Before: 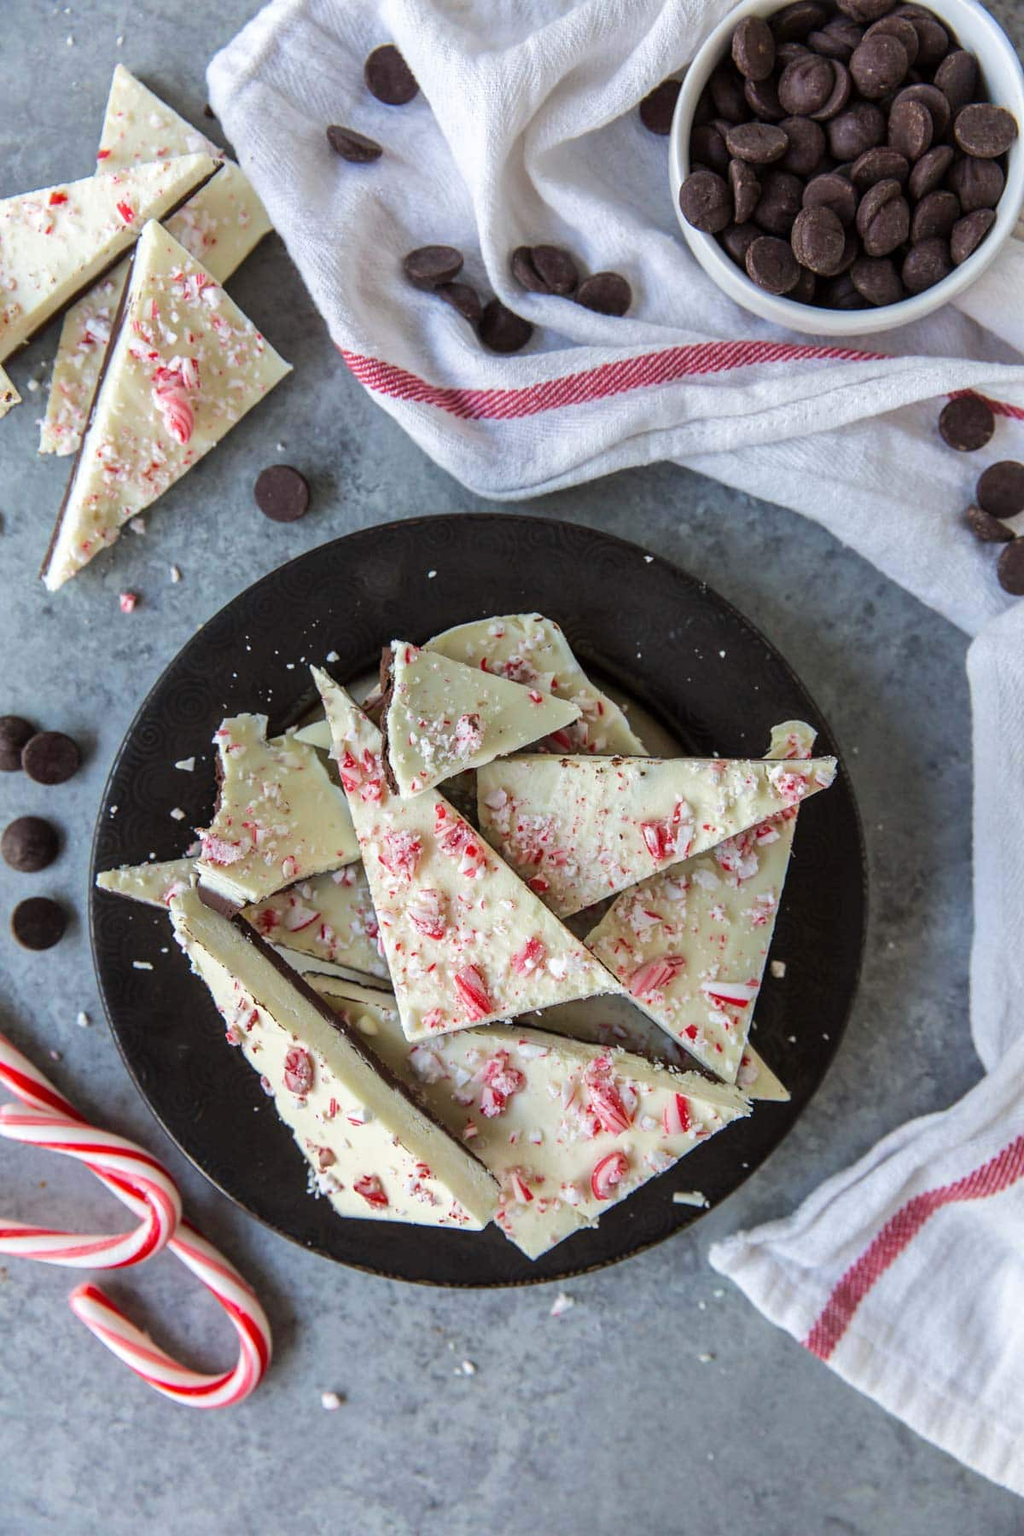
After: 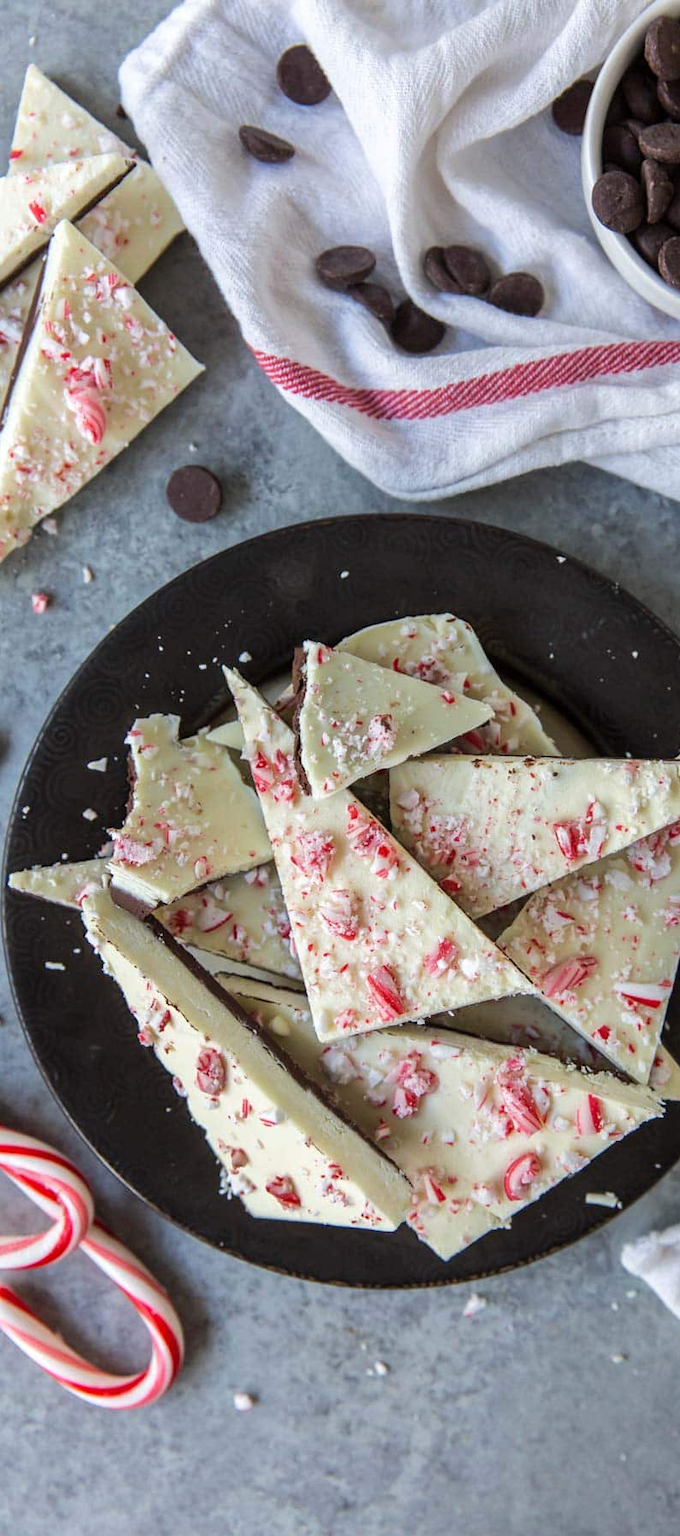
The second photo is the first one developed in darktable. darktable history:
crop and rotate: left 8.642%, right 24.912%
